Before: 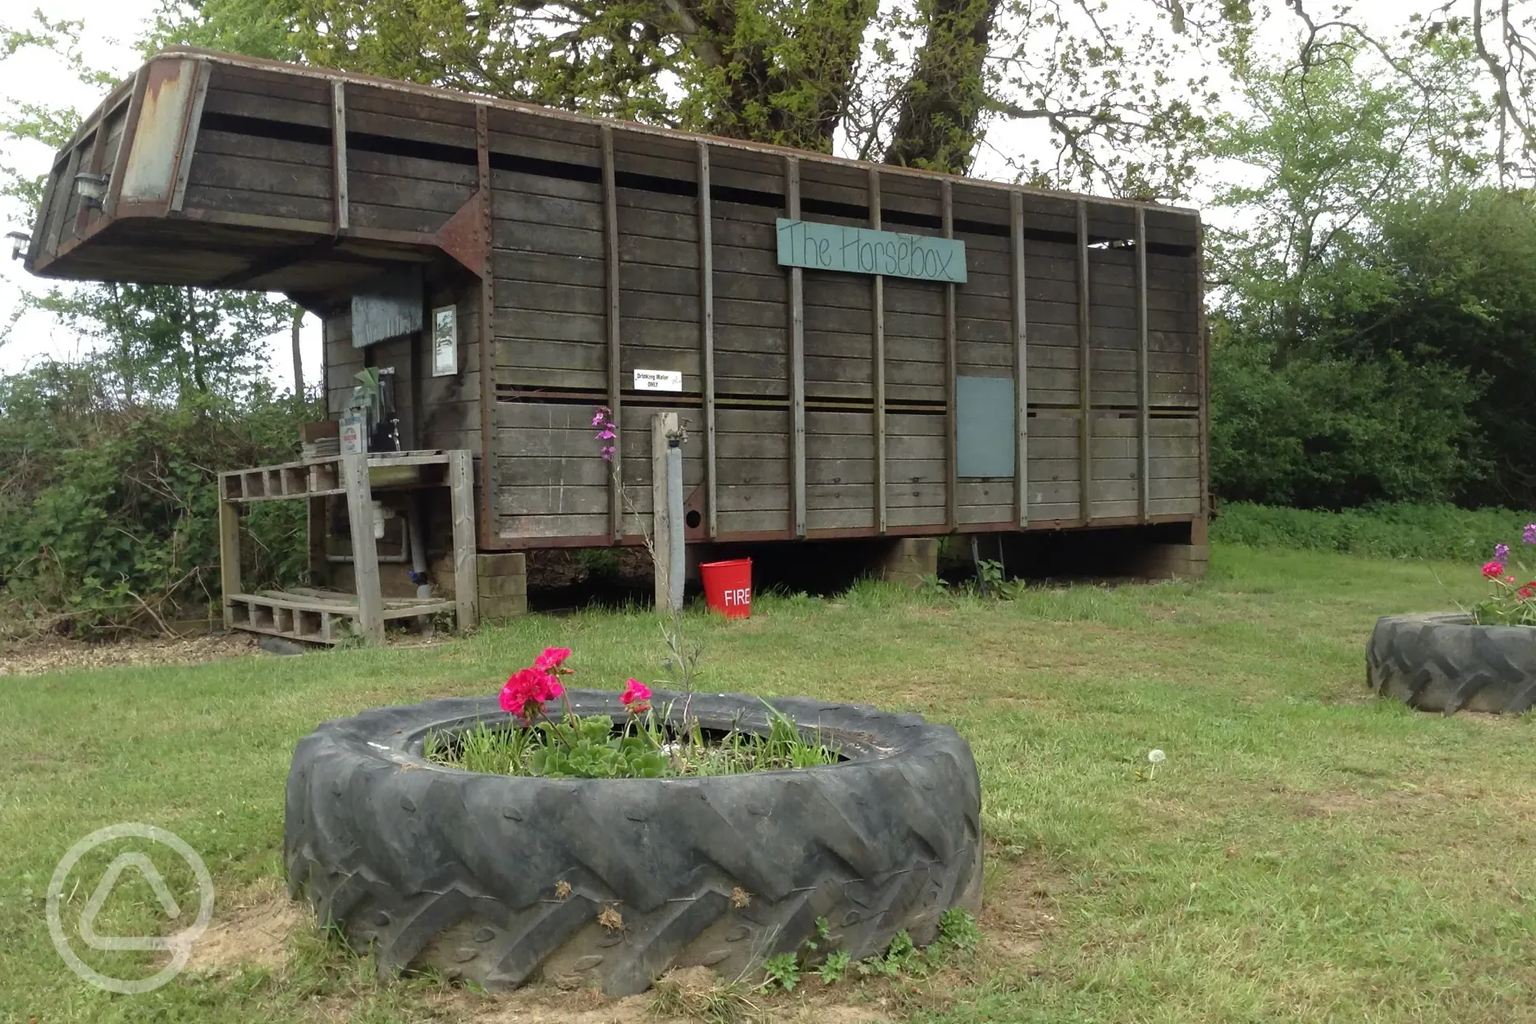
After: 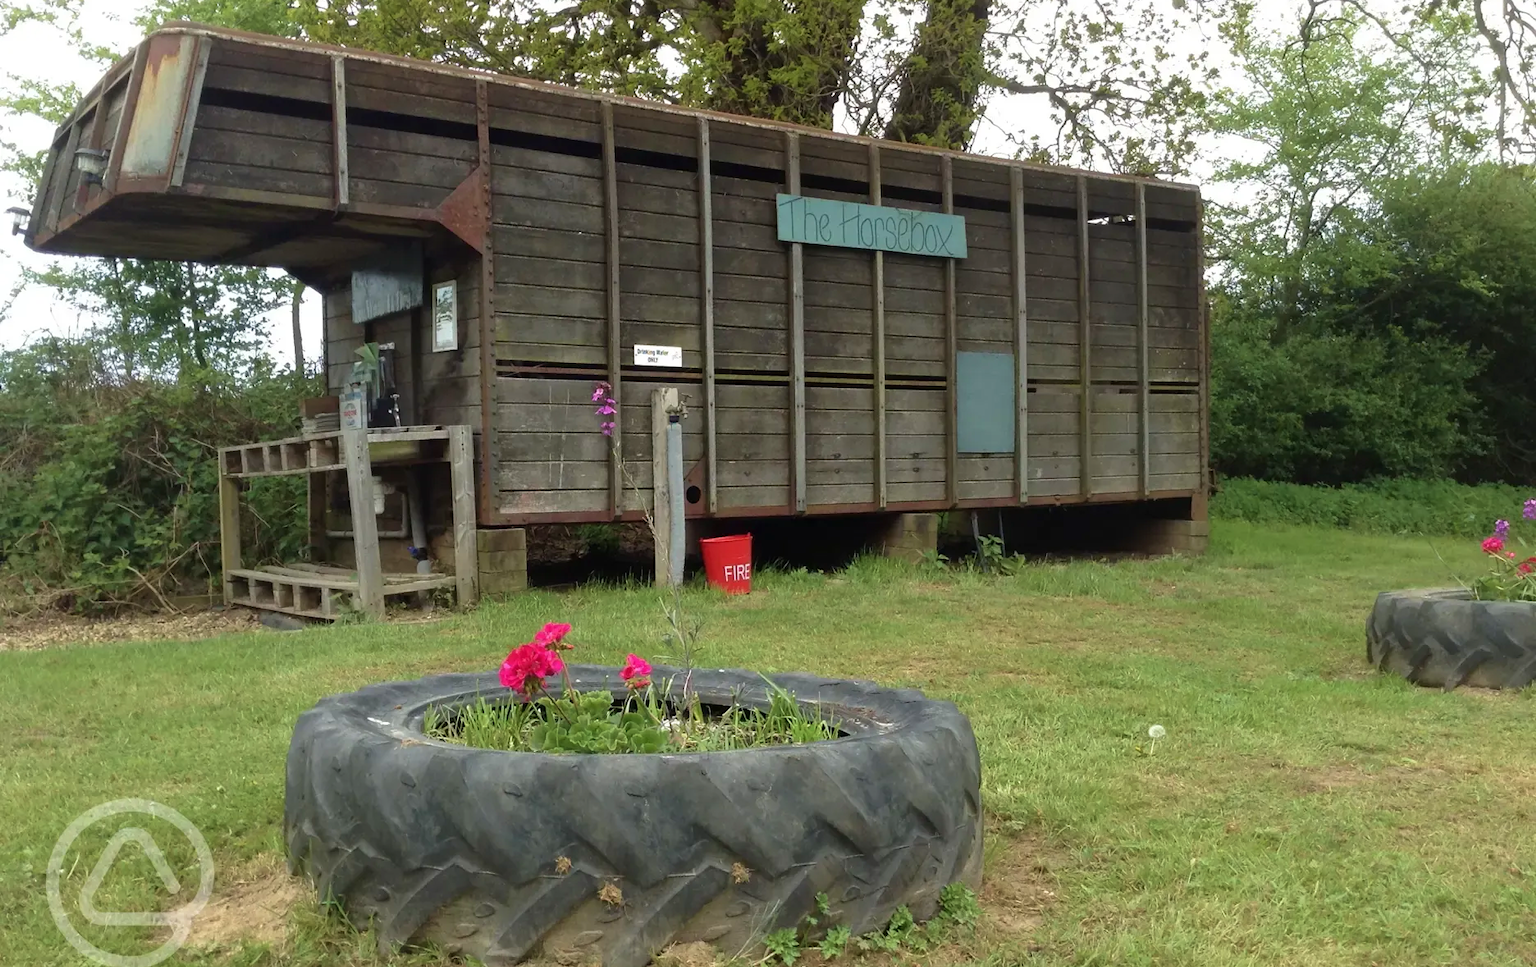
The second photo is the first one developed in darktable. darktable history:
crop and rotate: top 2.479%, bottom 3.018%
velvia: on, module defaults
